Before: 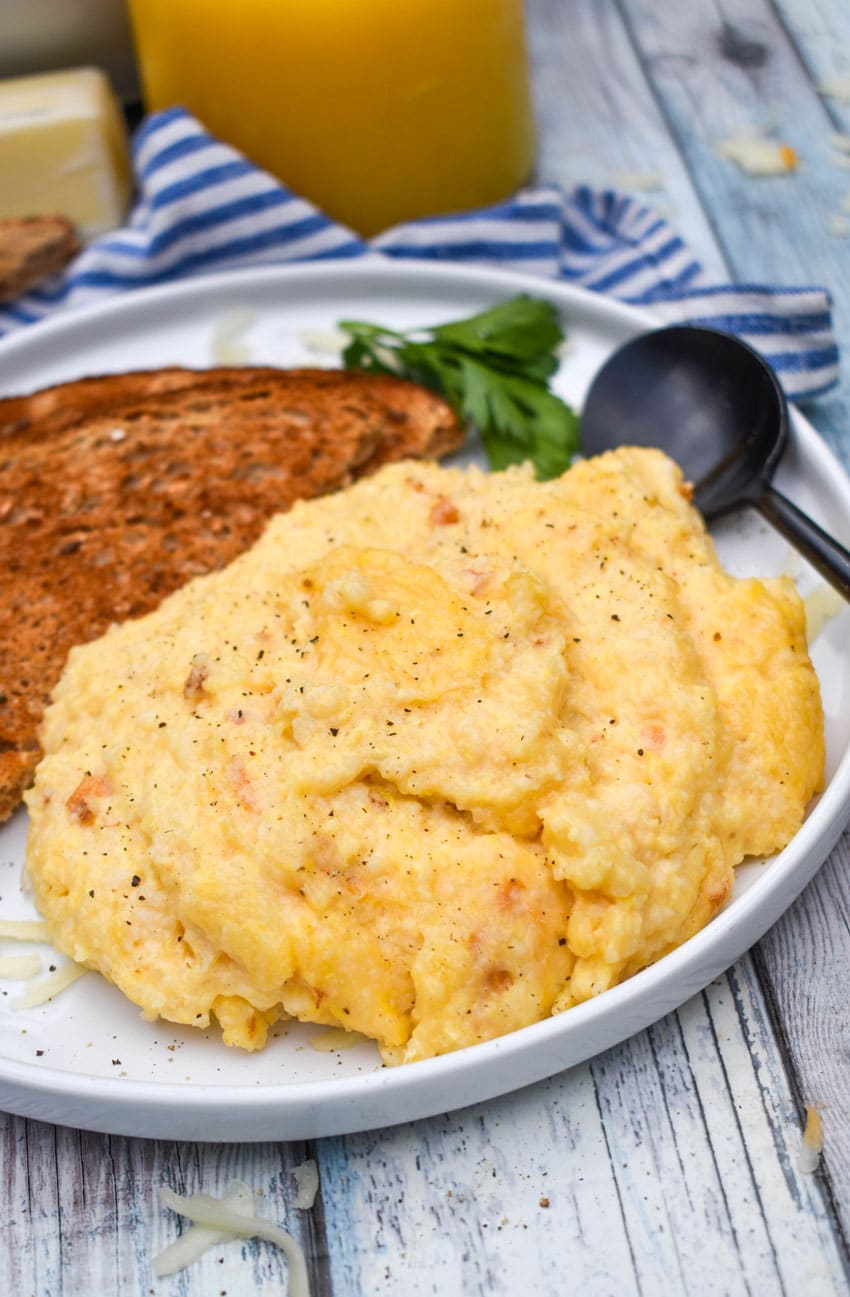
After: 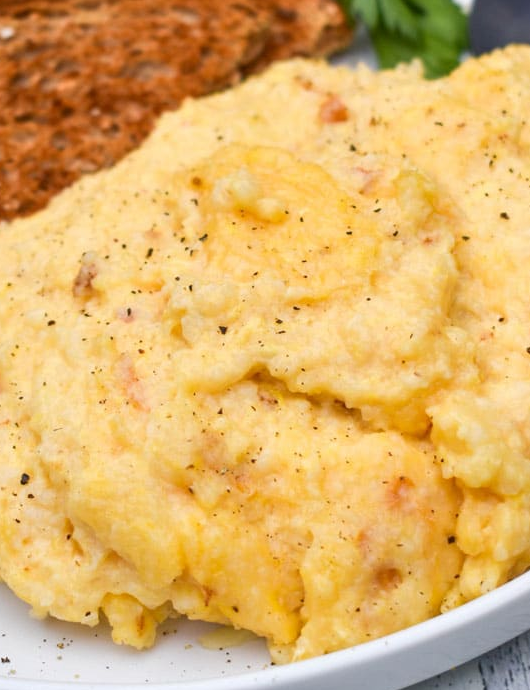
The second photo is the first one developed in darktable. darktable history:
crop: left 13.152%, top 31.056%, right 24.478%, bottom 15.711%
